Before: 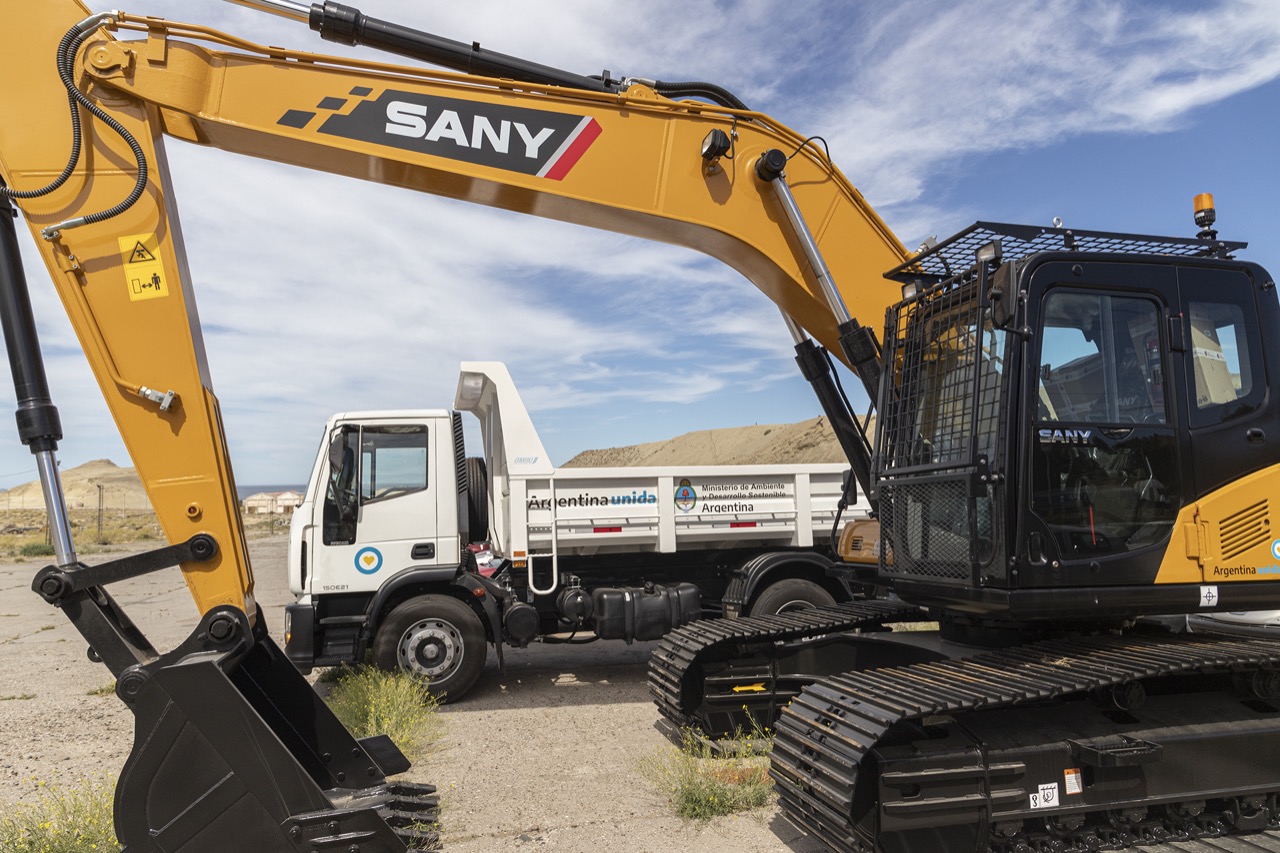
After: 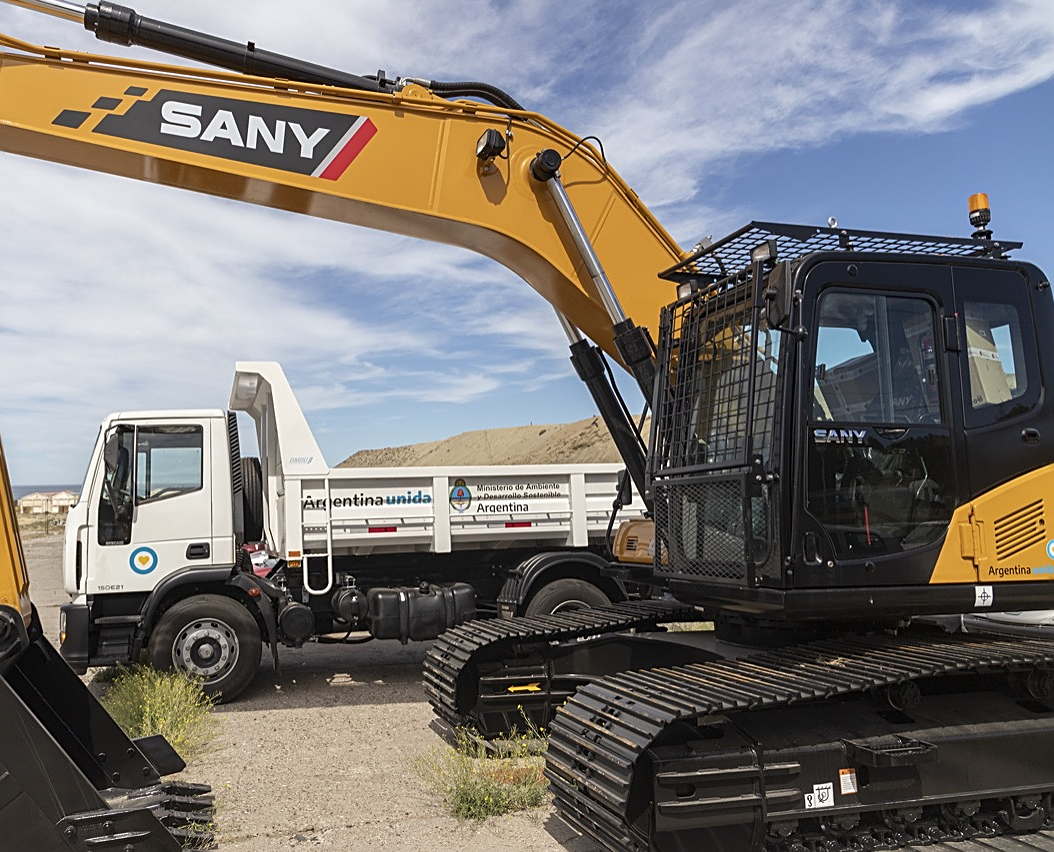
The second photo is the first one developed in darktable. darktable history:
sharpen: on, module defaults
crop: left 17.622%, bottom 0.041%
